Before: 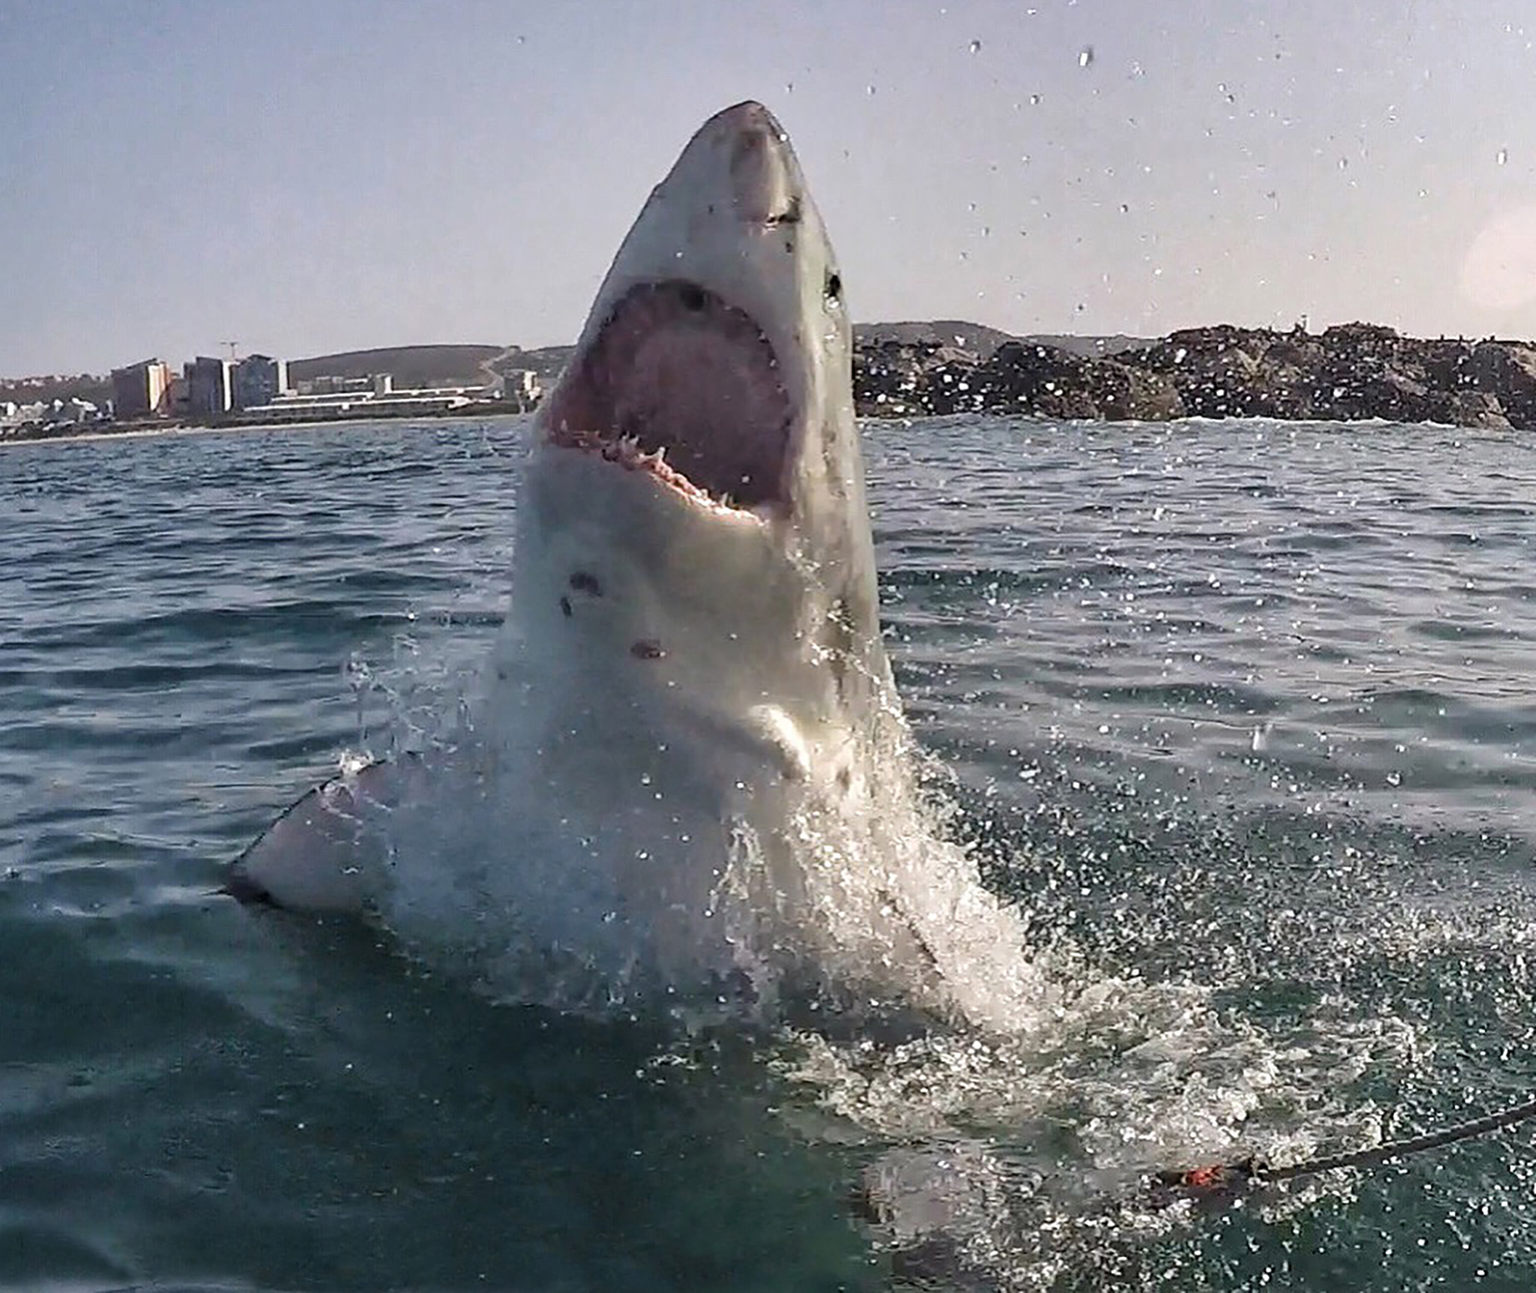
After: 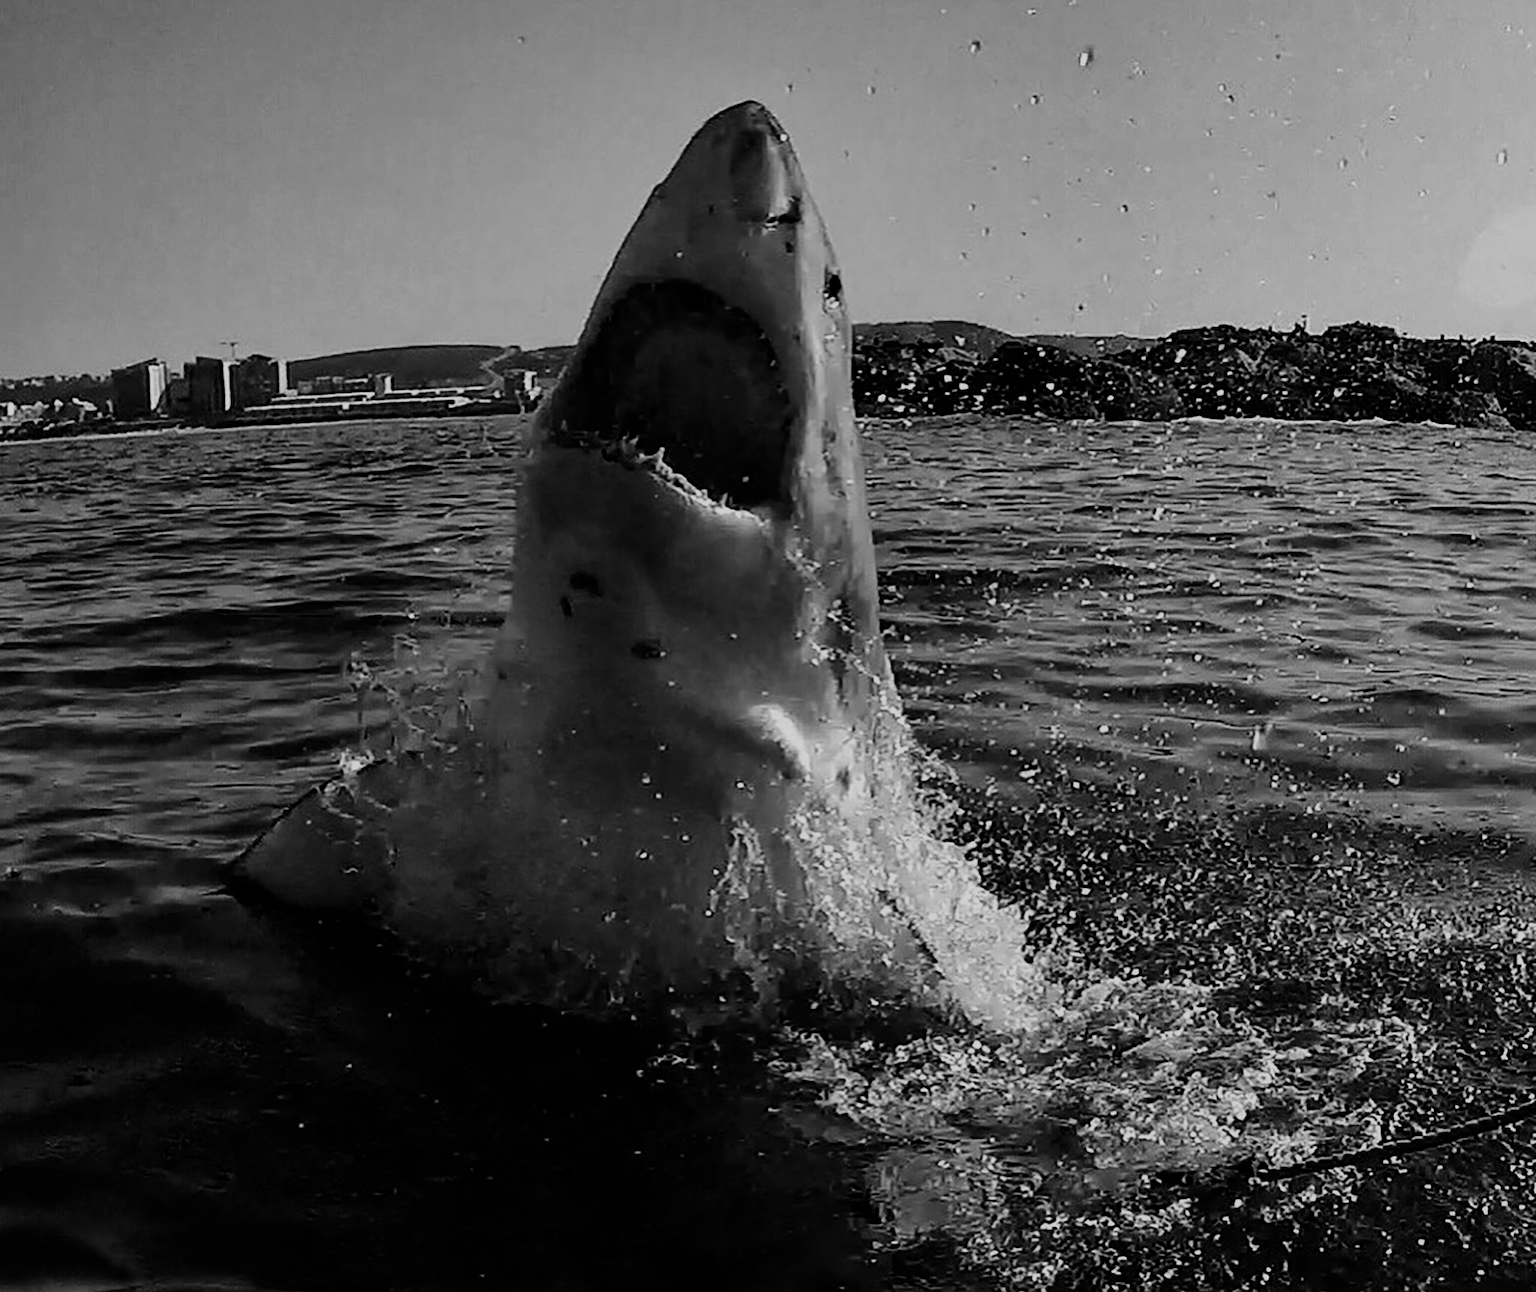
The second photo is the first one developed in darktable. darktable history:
contrast brightness saturation: contrast -0.03, brightness -0.59, saturation -1
filmic rgb: black relative exposure -7.65 EV, white relative exposure 4.56 EV, hardness 3.61, contrast 1.05
white balance: red 1.004, blue 1.024
tone equalizer: -8 EV -0.75 EV, -7 EV -0.7 EV, -6 EV -0.6 EV, -5 EV -0.4 EV, -3 EV 0.4 EV, -2 EV 0.6 EV, -1 EV 0.7 EV, +0 EV 0.75 EV, edges refinement/feathering 500, mask exposure compensation -1.57 EV, preserve details no
